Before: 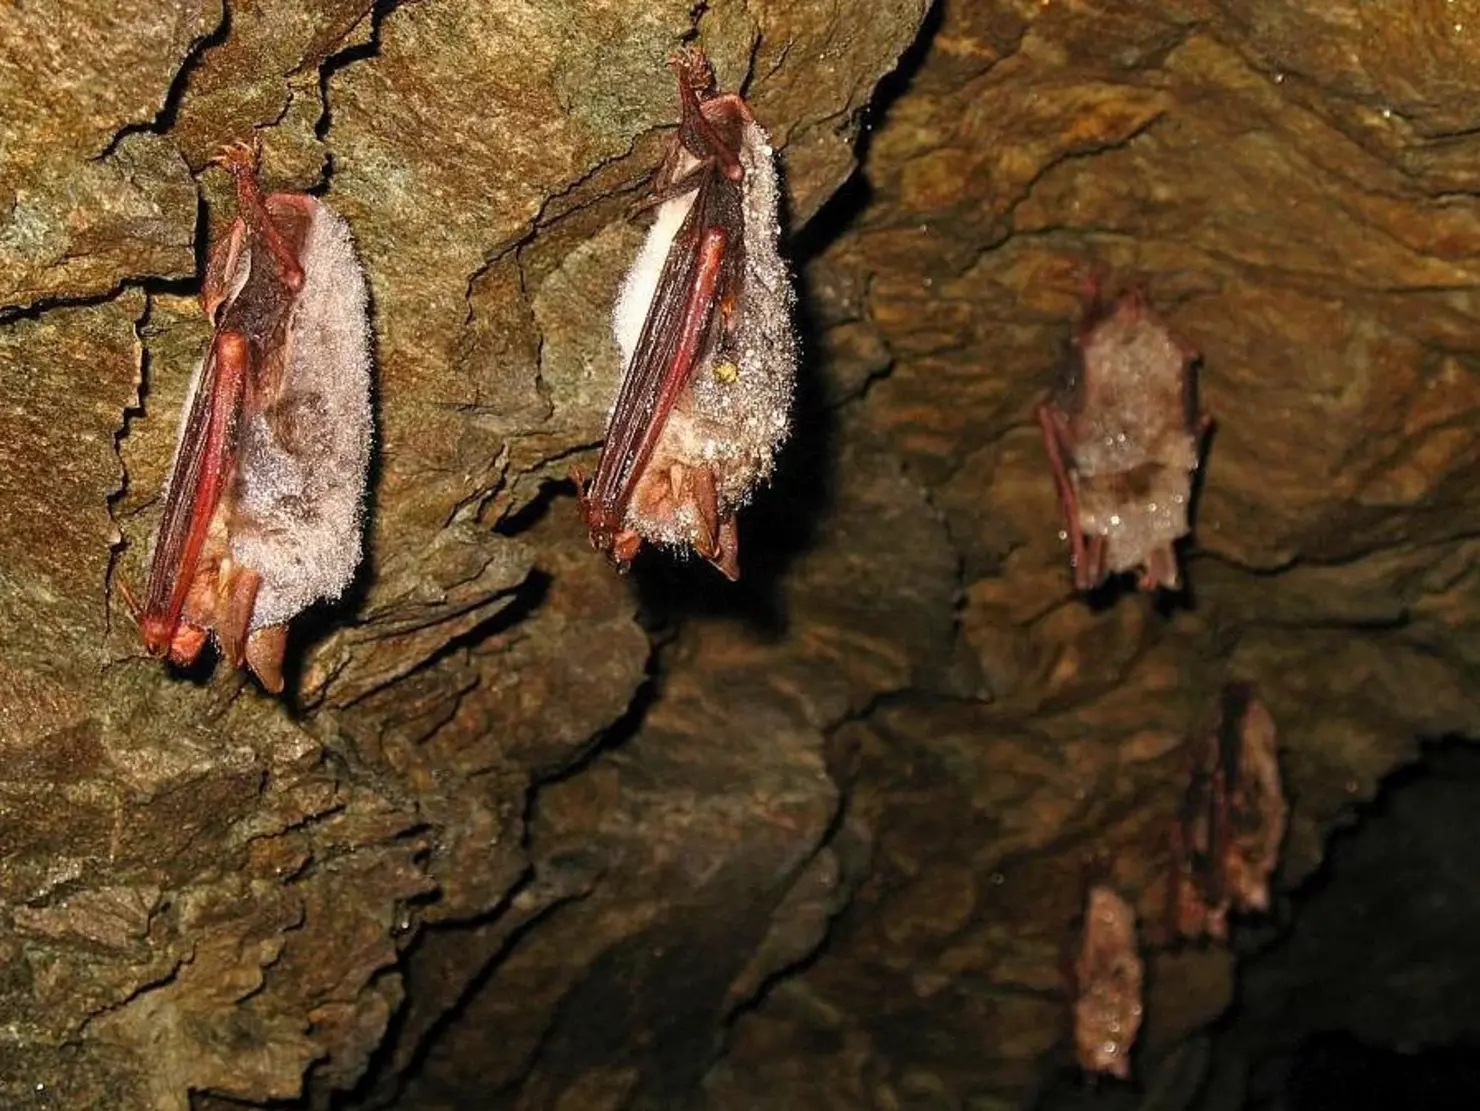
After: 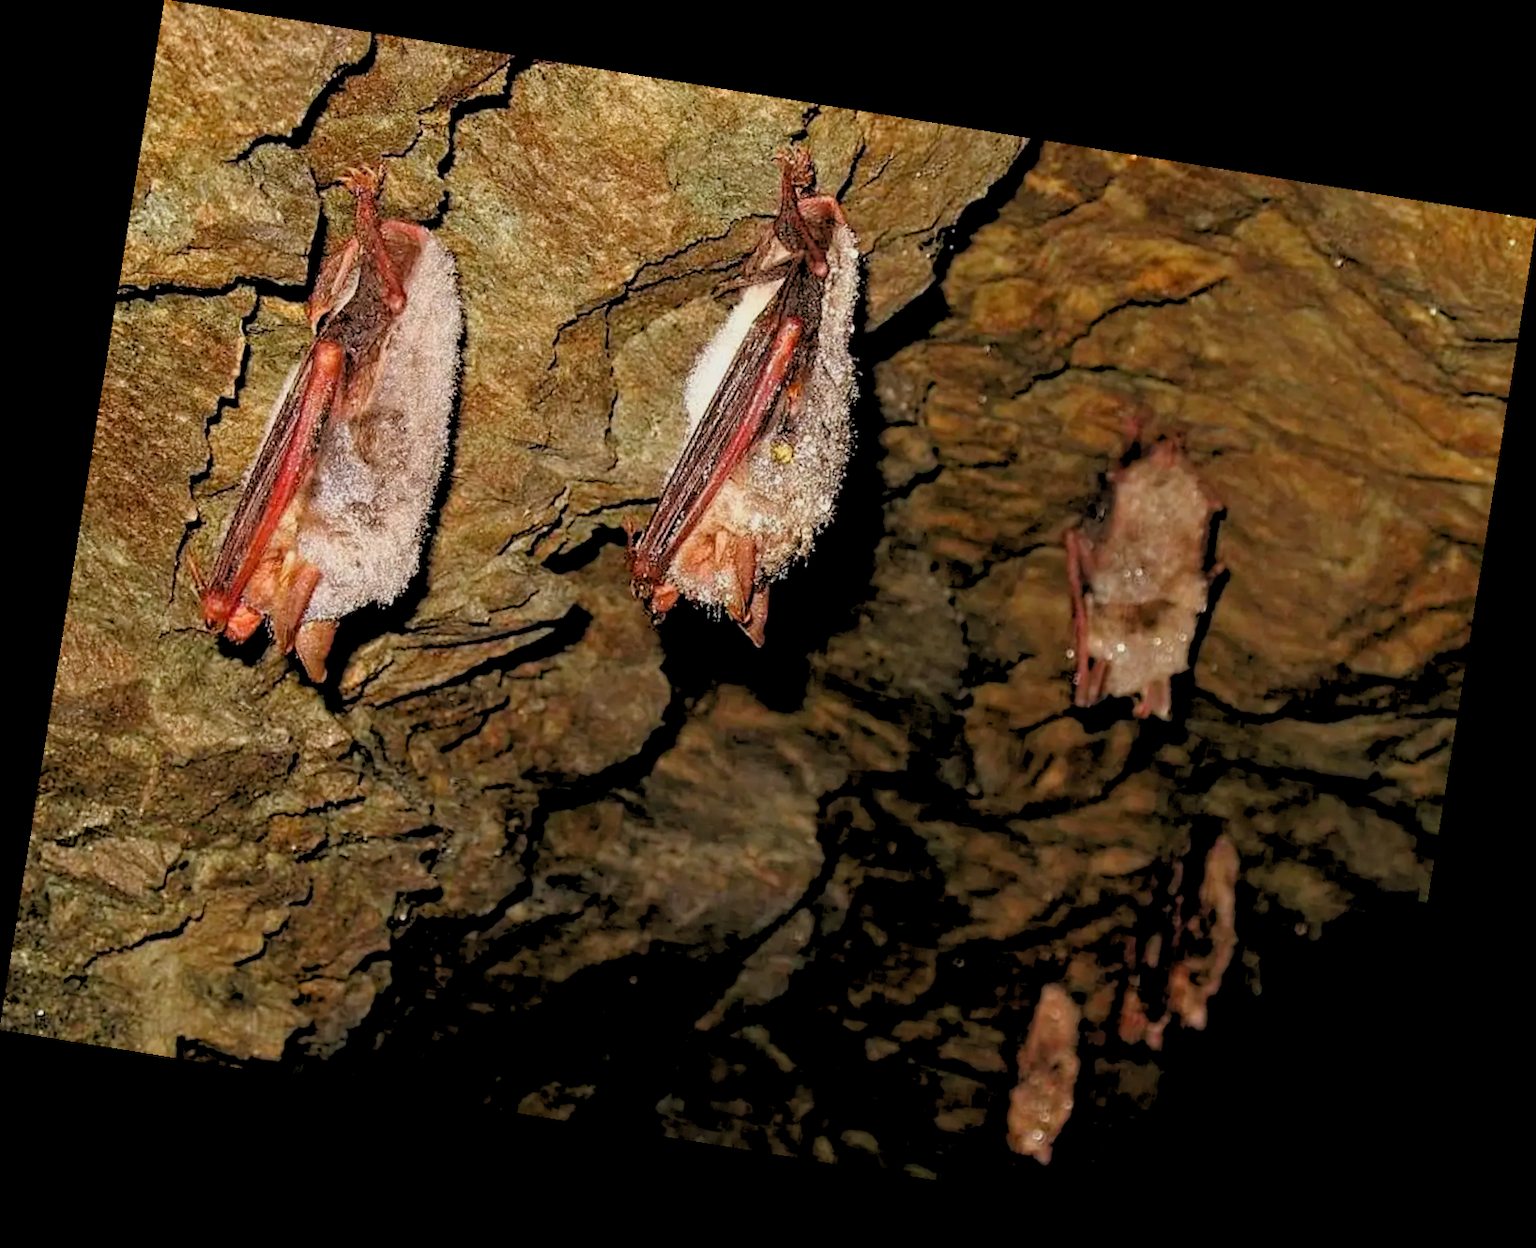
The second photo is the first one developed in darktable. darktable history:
rgb levels: preserve colors sum RGB, levels [[0.038, 0.433, 0.934], [0, 0.5, 1], [0, 0.5, 1]]
white balance: emerald 1
rotate and perspective: rotation 9.12°, automatic cropping off
color balance: mode lift, gamma, gain (sRGB), lift [0.97, 1, 1, 1], gamma [1.03, 1, 1, 1]
